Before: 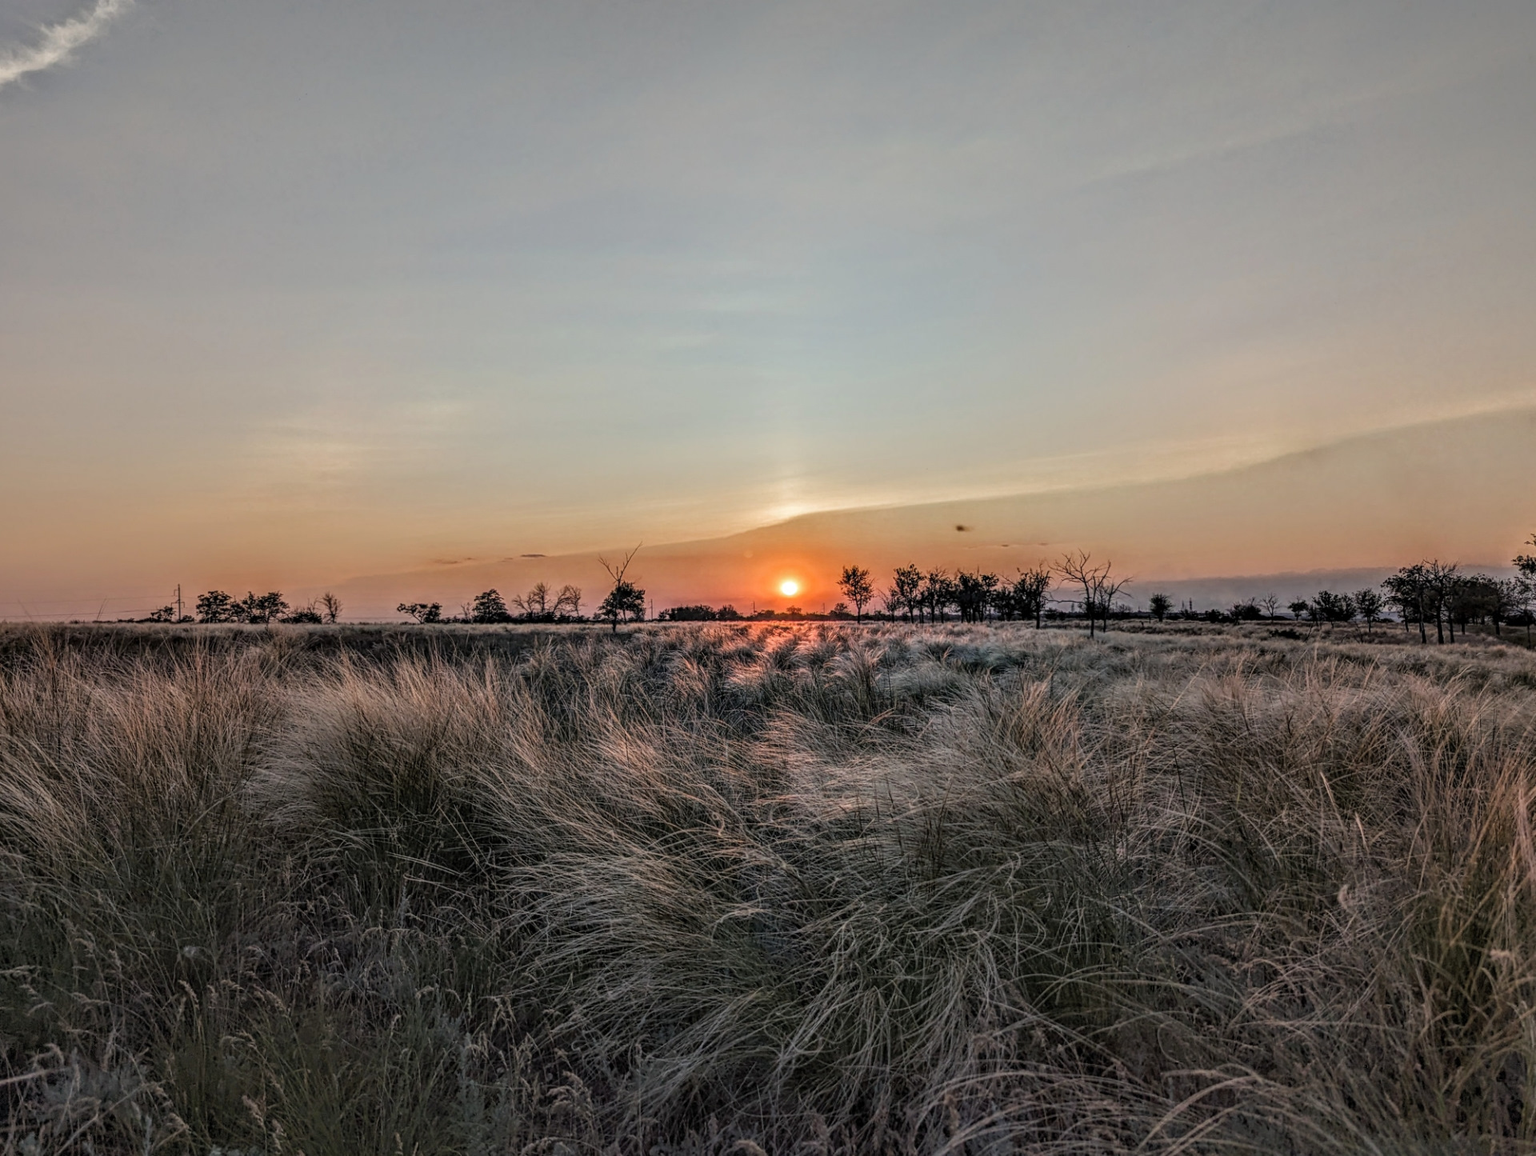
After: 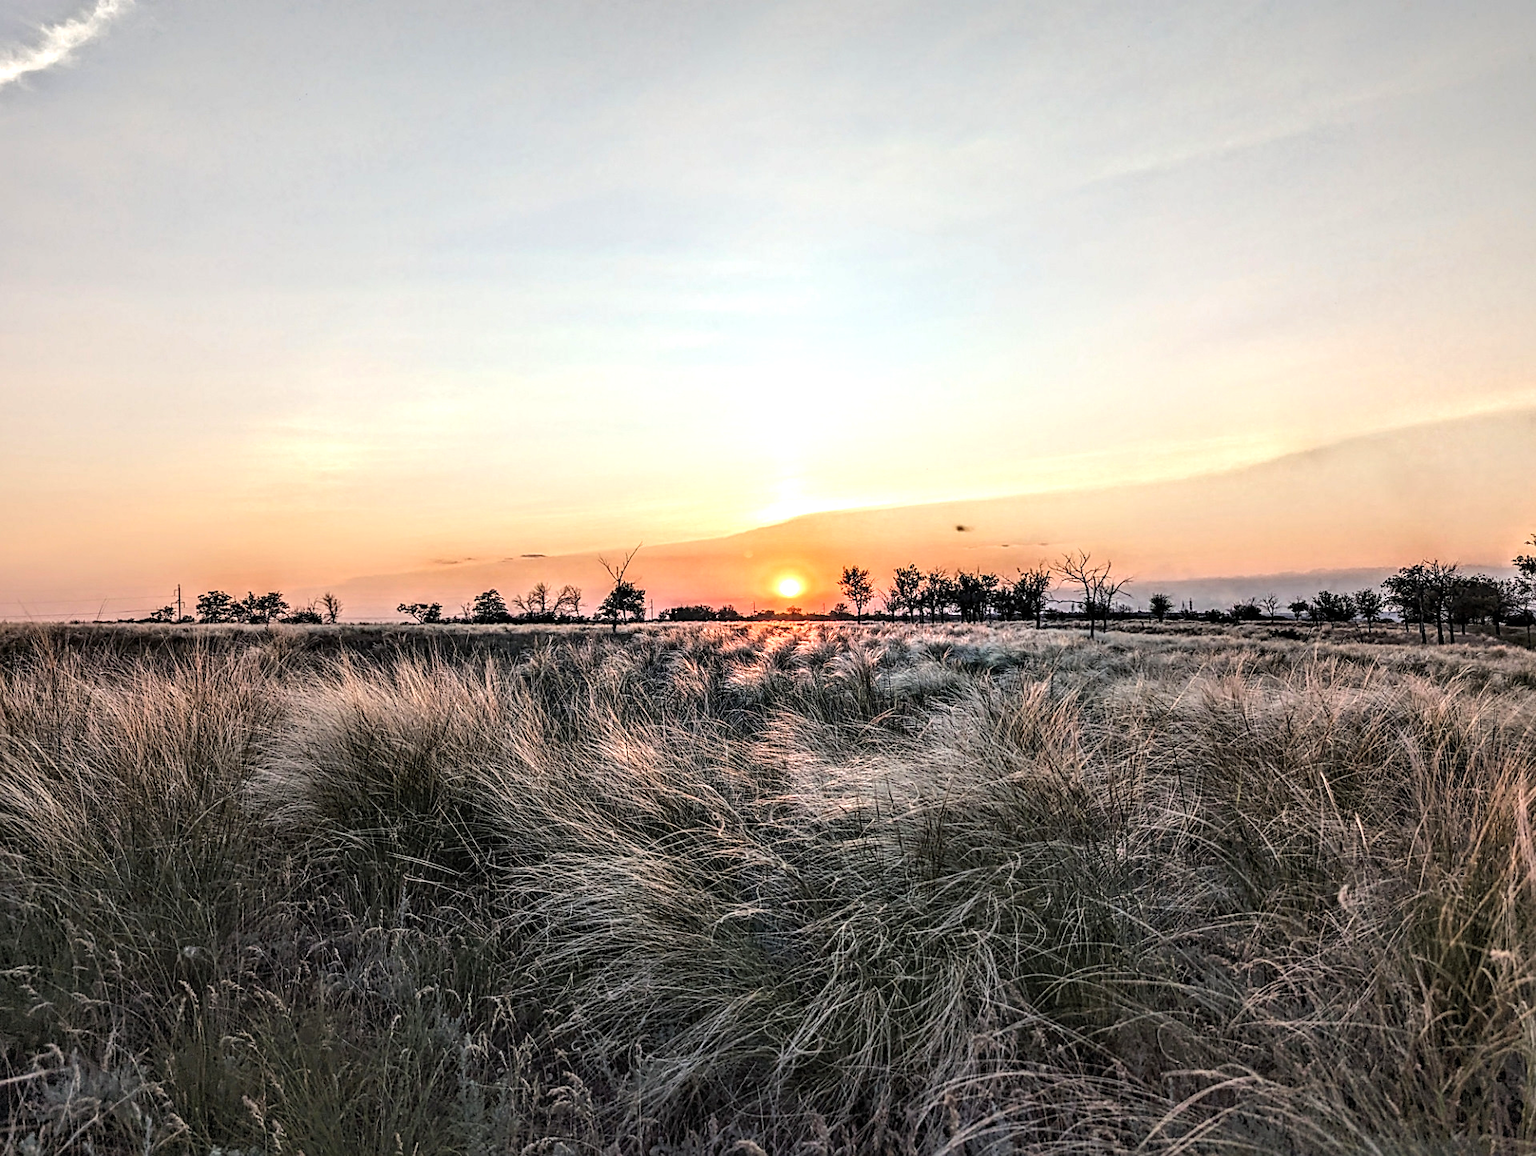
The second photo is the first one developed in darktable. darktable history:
levels: black 0.04%
exposure: exposure 0.77 EV, compensate highlight preservation false
sharpen: radius 1.826, amount 0.399, threshold 1.363
tone equalizer: -8 EV -0.44 EV, -7 EV -0.414 EV, -6 EV -0.361 EV, -5 EV -0.256 EV, -3 EV 0.235 EV, -2 EV 0.318 EV, -1 EV 0.39 EV, +0 EV 0.439 EV, edges refinement/feathering 500, mask exposure compensation -1.57 EV, preserve details no
